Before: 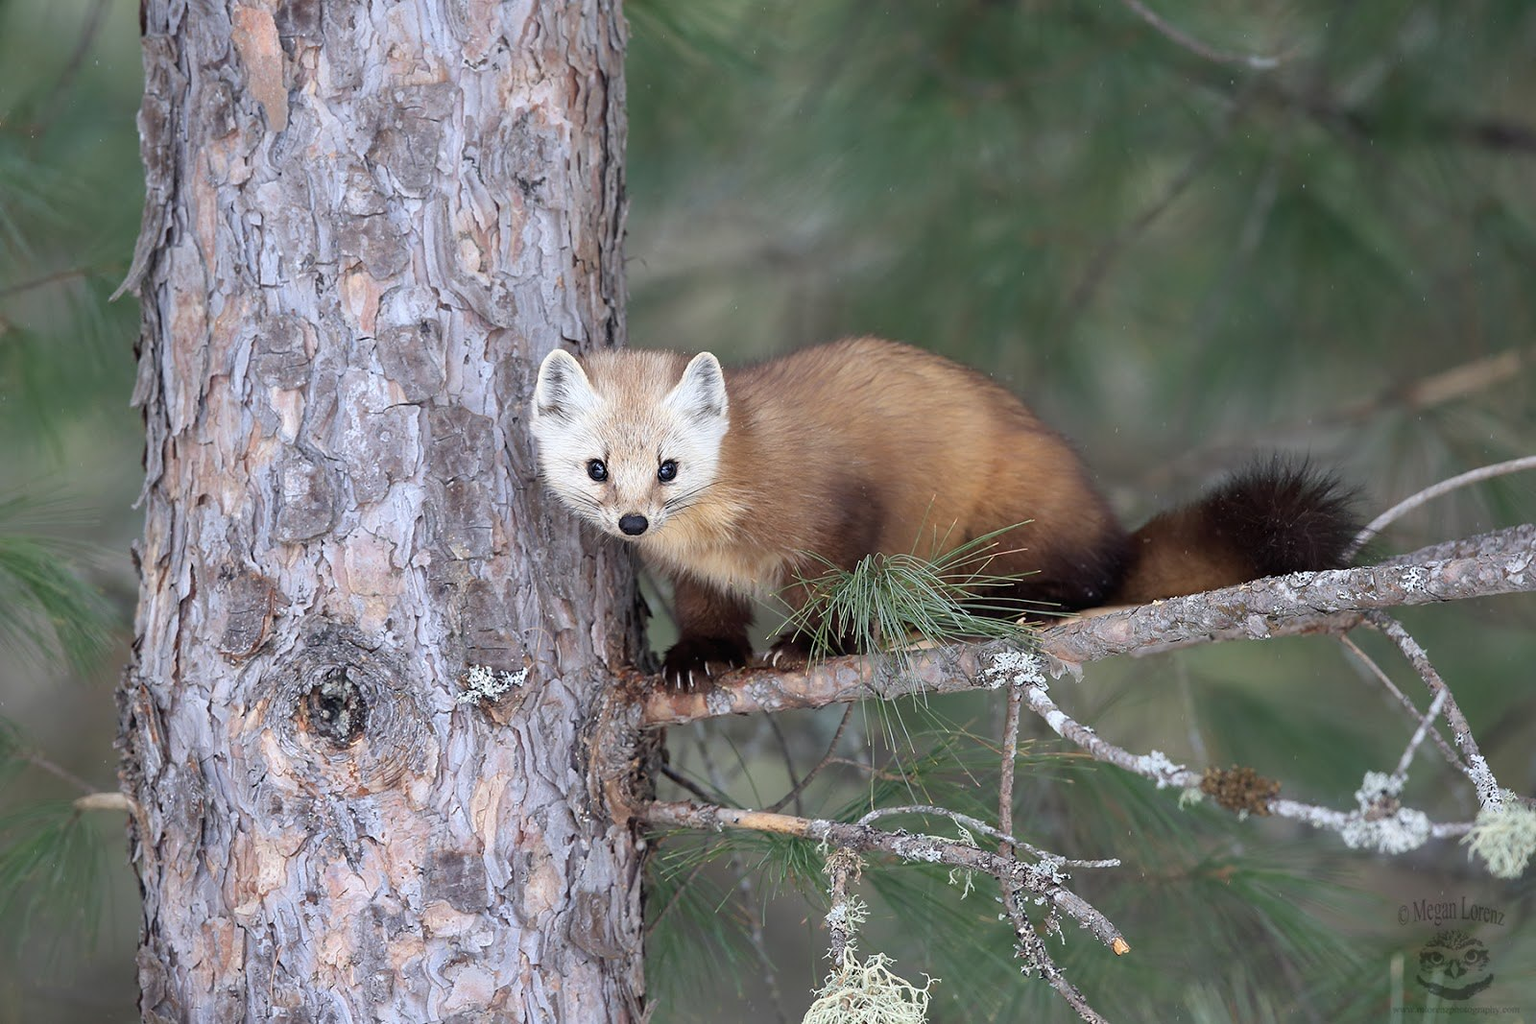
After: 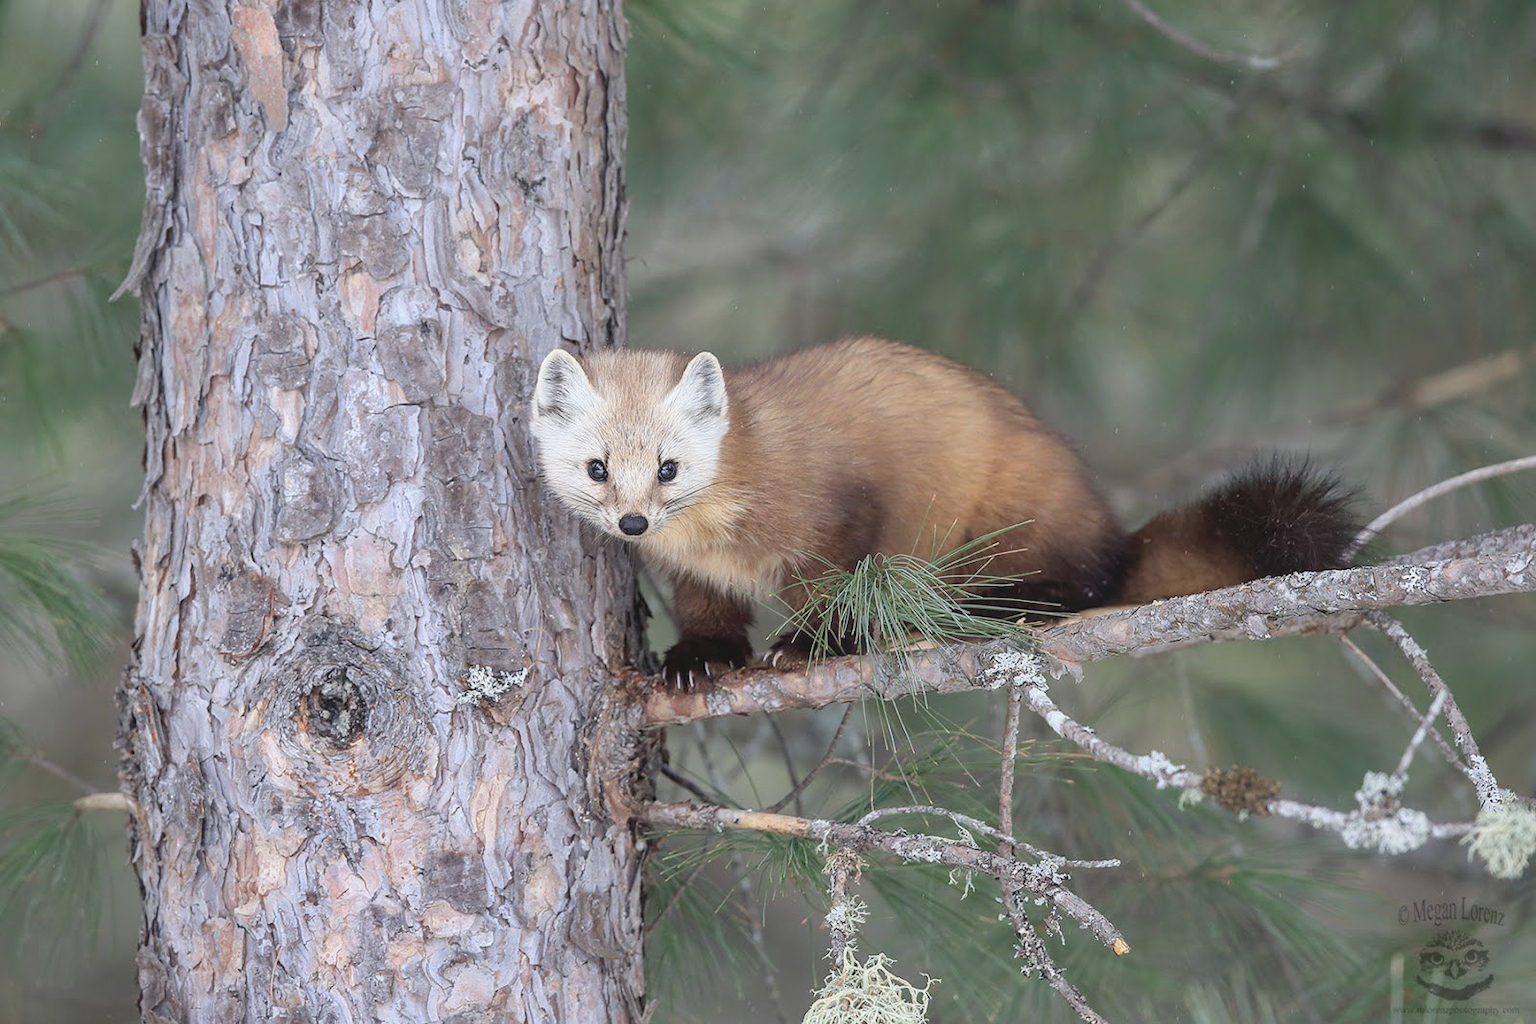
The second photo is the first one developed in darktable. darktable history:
contrast brightness saturation: contrast -0.161, brightness 0.047, saturation -0.139
base curve: curves: ch0 [(0, 0) (0.283, 0.295) (1, 1)], exposure shift 0.01, preserve colors average RGB
local contrast: on, module defaults
